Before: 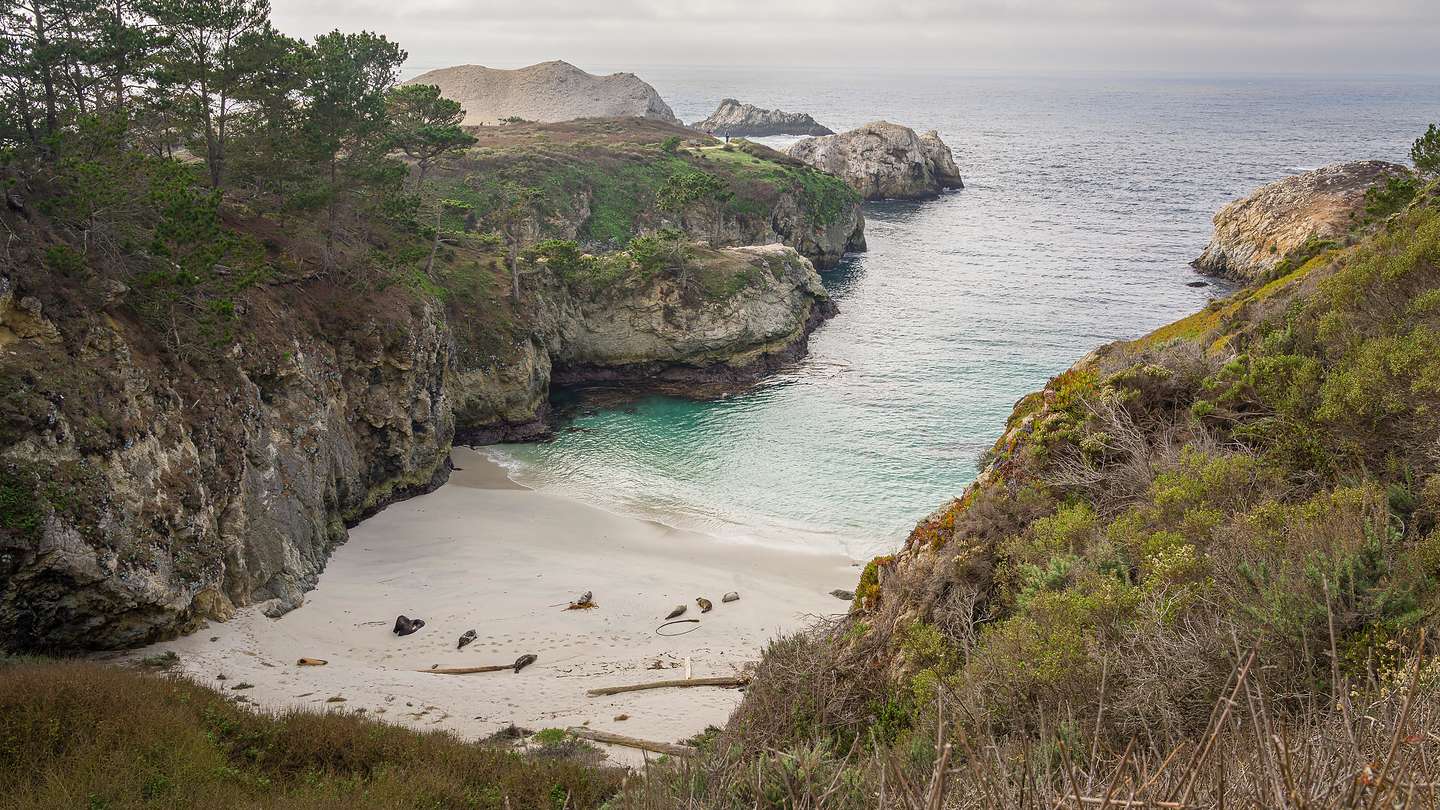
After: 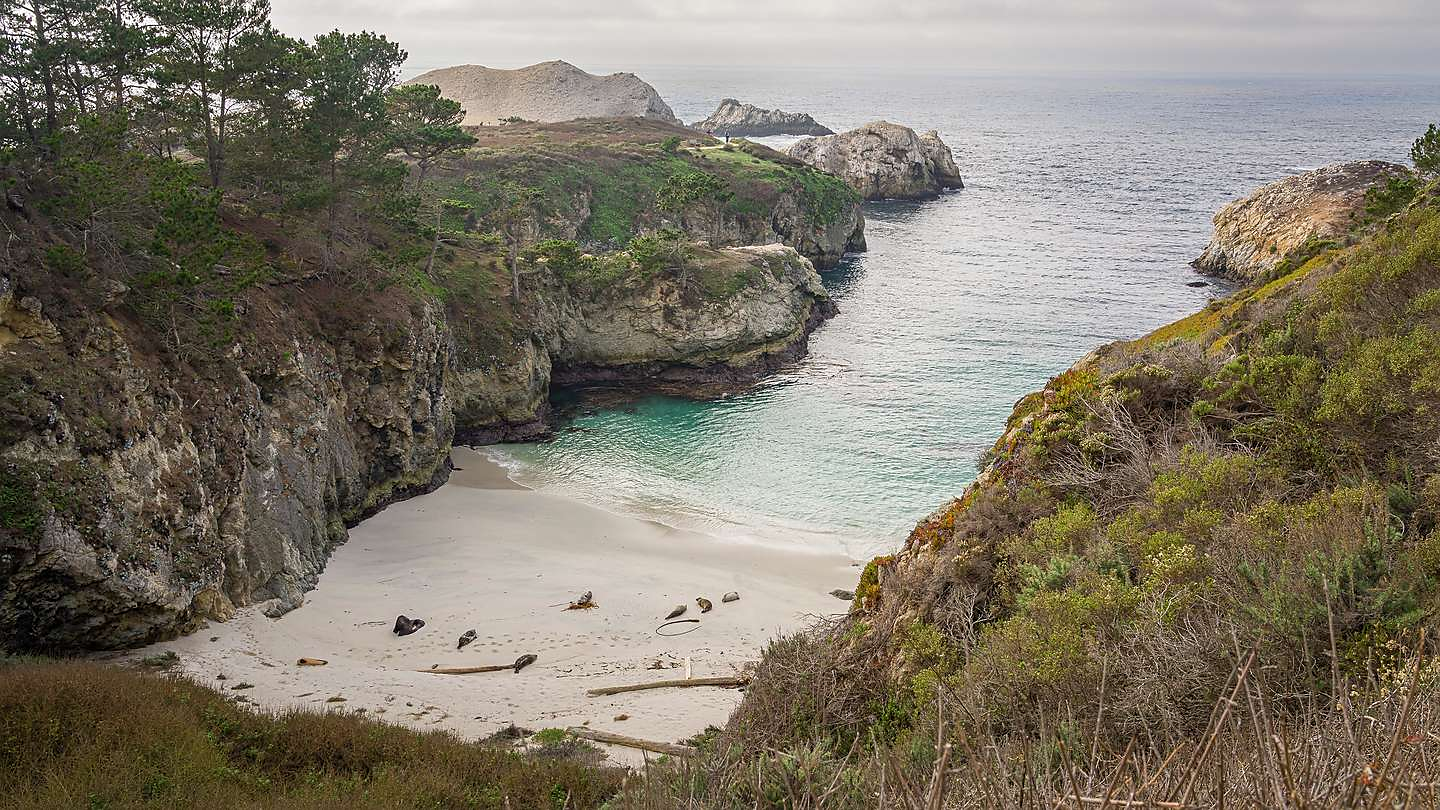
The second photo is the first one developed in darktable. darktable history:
sharpen: radius 1.559, amount 0.373, threshold 1.271
rotate and perspective: automatic cropping original format, crop left 0, crop top 0
